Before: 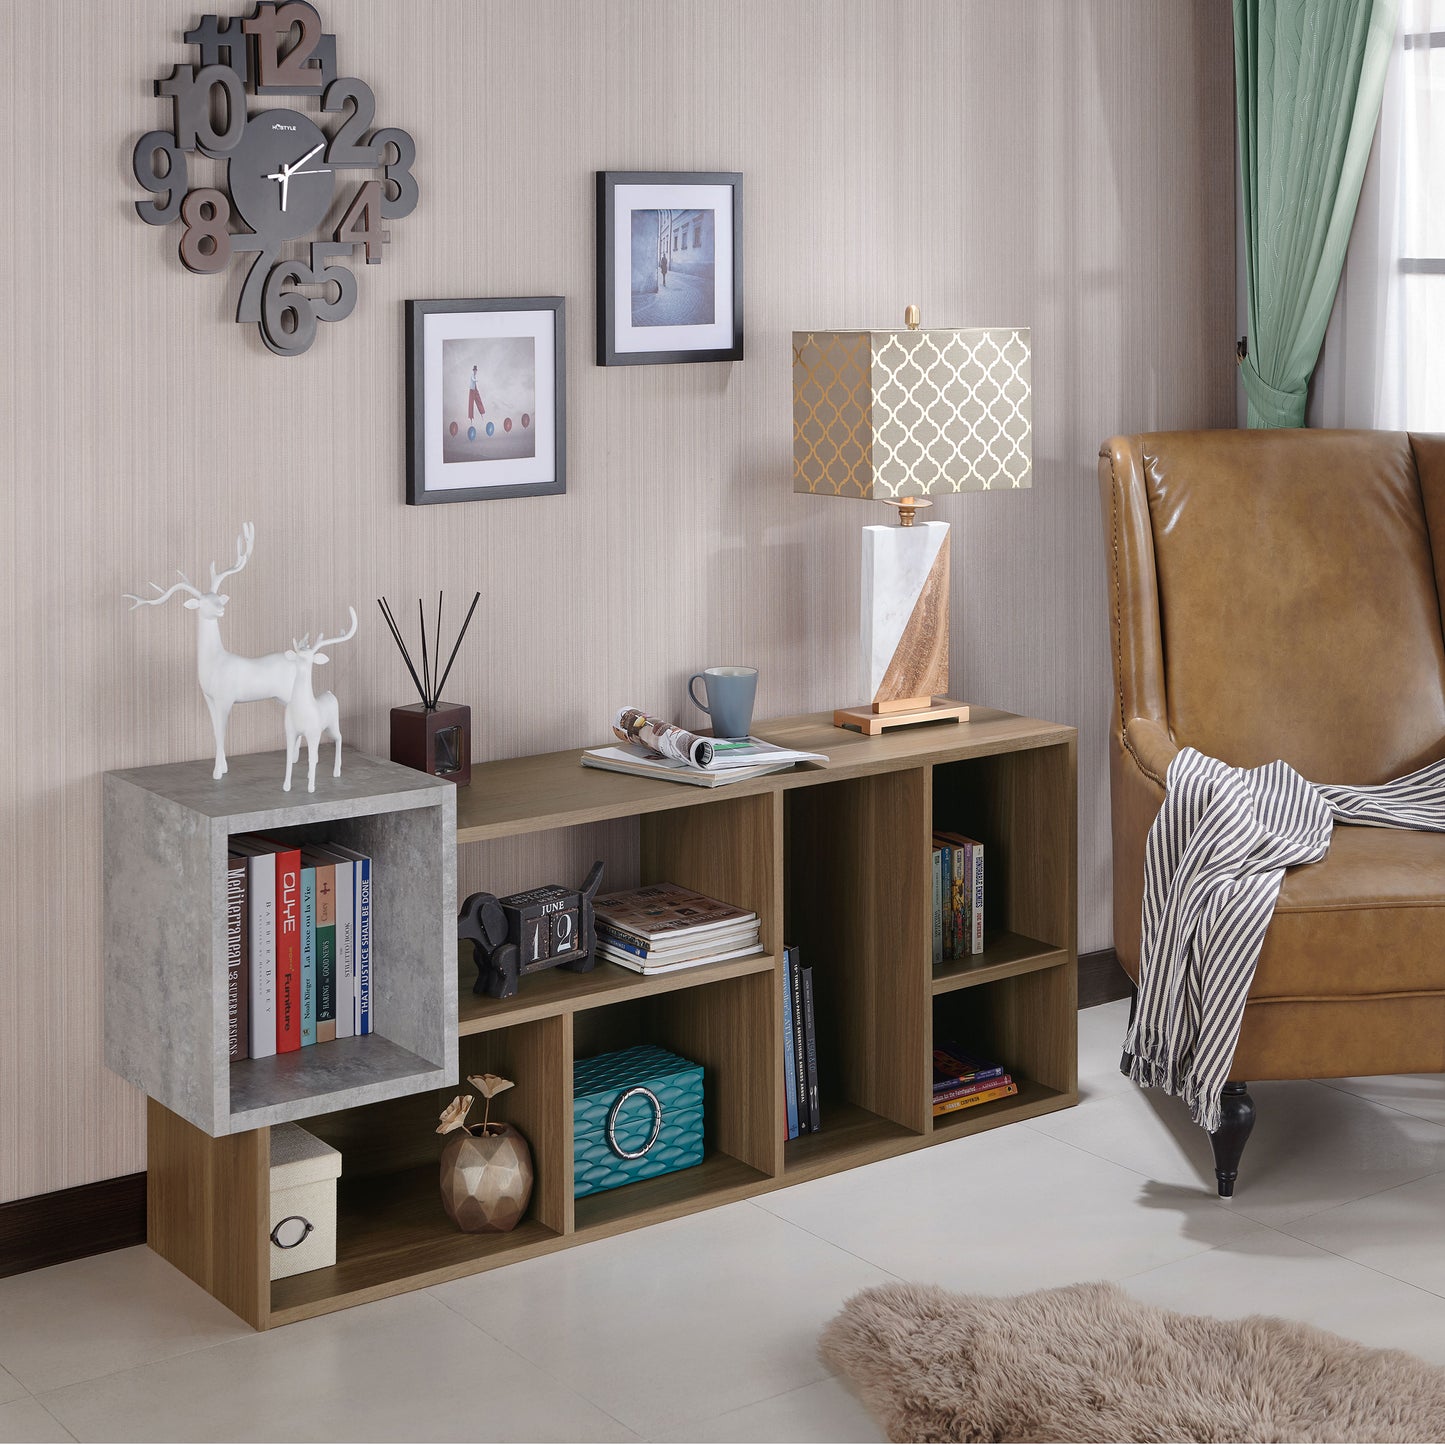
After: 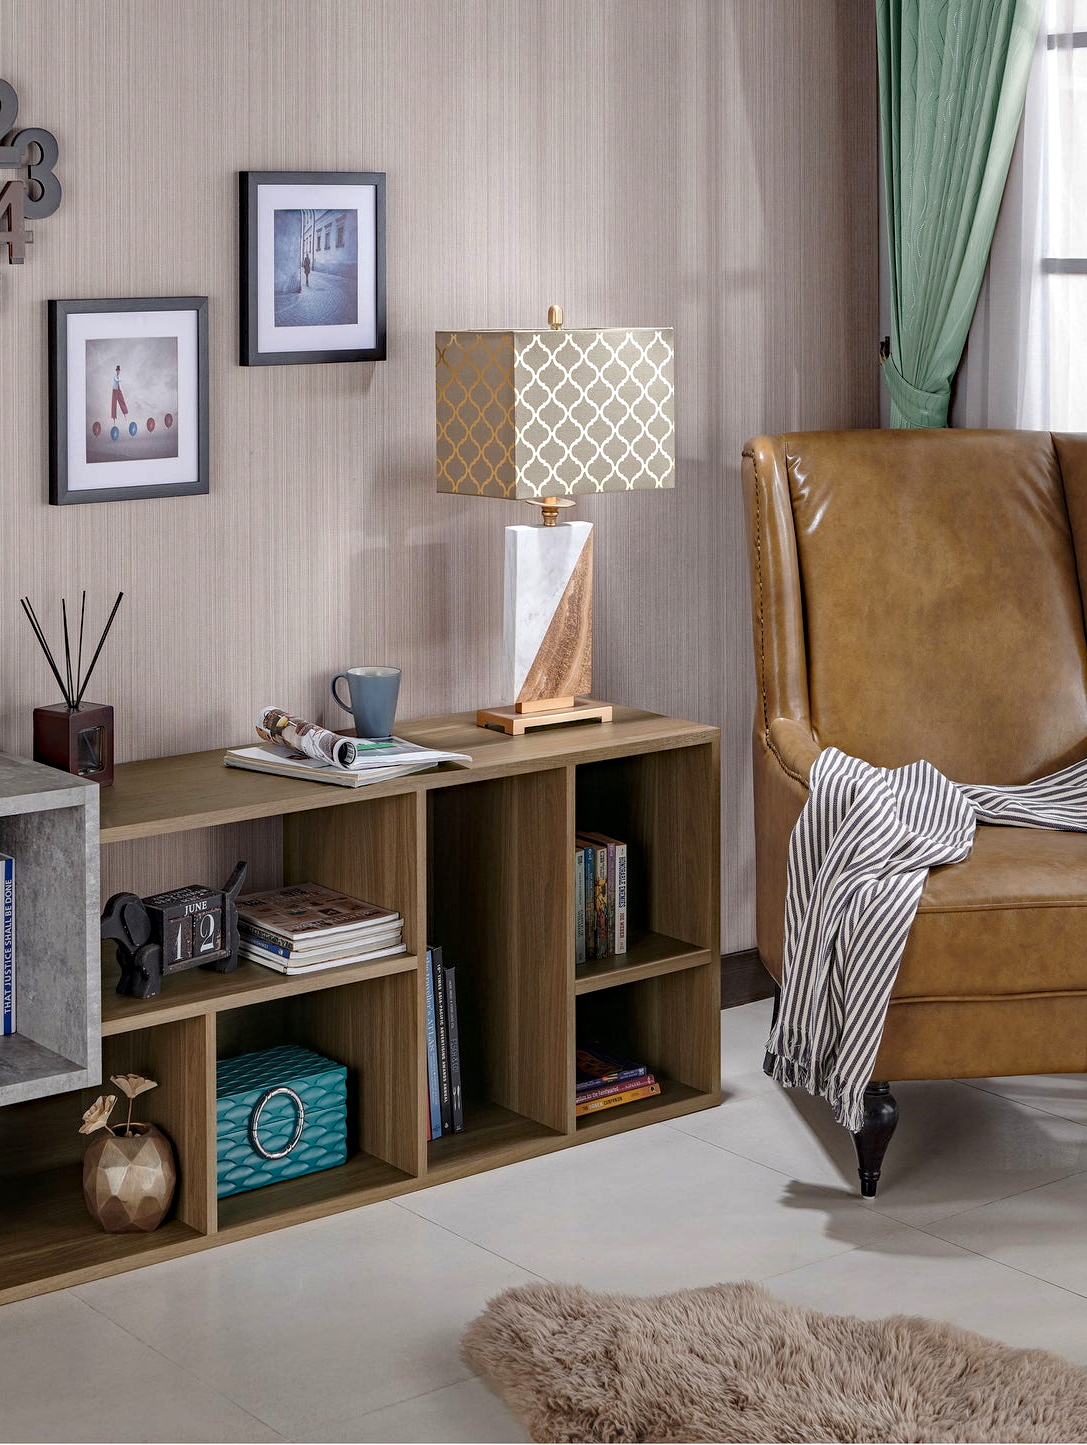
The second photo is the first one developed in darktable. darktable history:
haze removal: strength 0.286, distance 0.256, compatibility mode true
local contrast: on, module defaults
crop and rotate: left 24.715%
